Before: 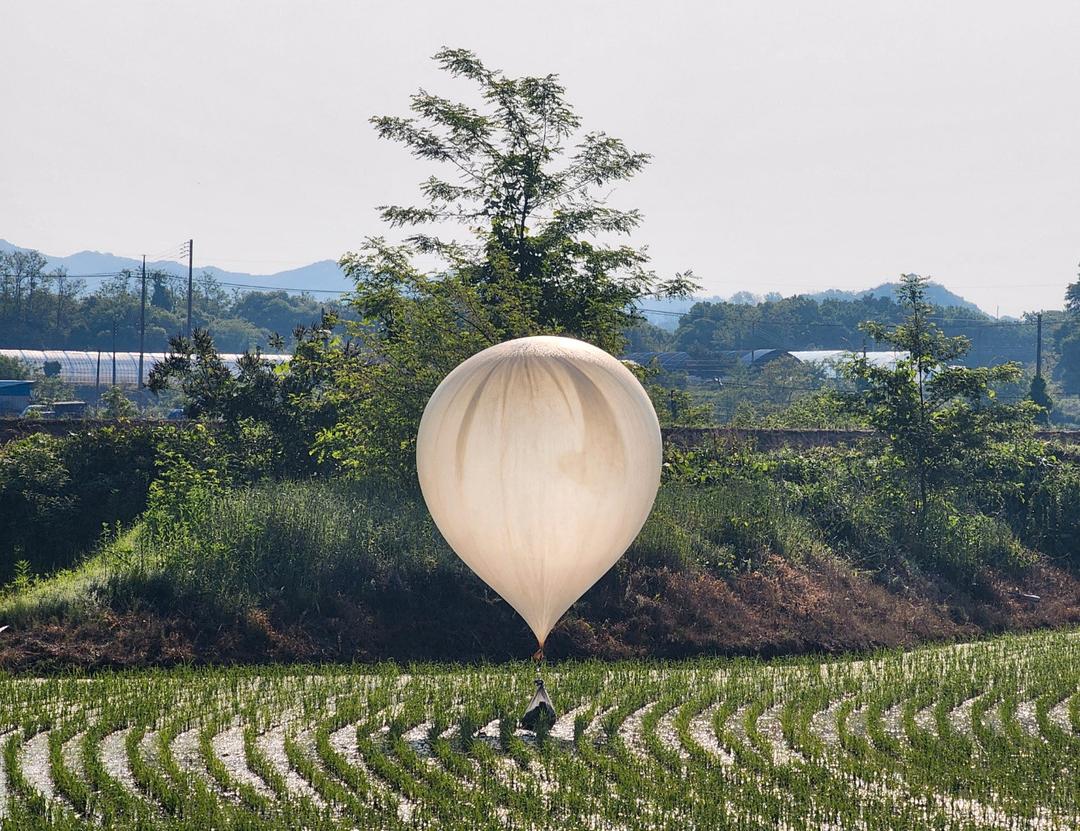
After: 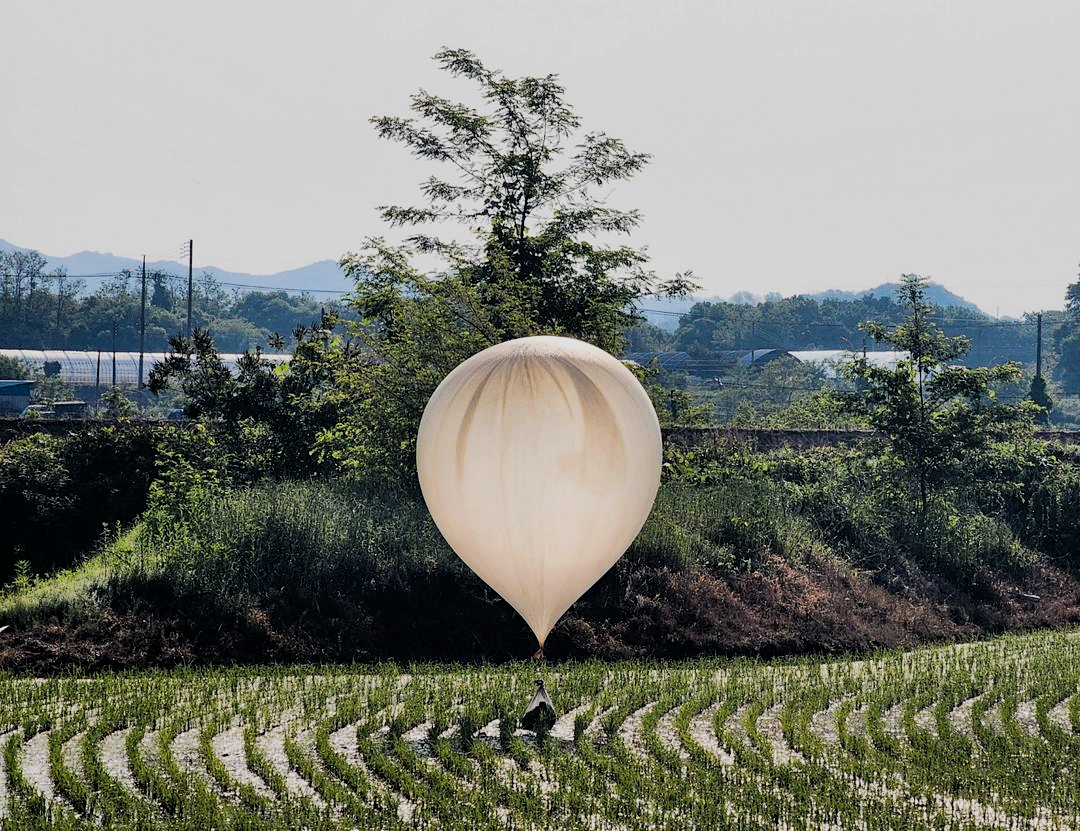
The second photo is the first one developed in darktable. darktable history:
haze removal: compatibility mode true, adaptive false
filmic rgb: black relative exposure -5 EV, hardness 2.88, contrast 1.2, highlights saturation mix -30%
